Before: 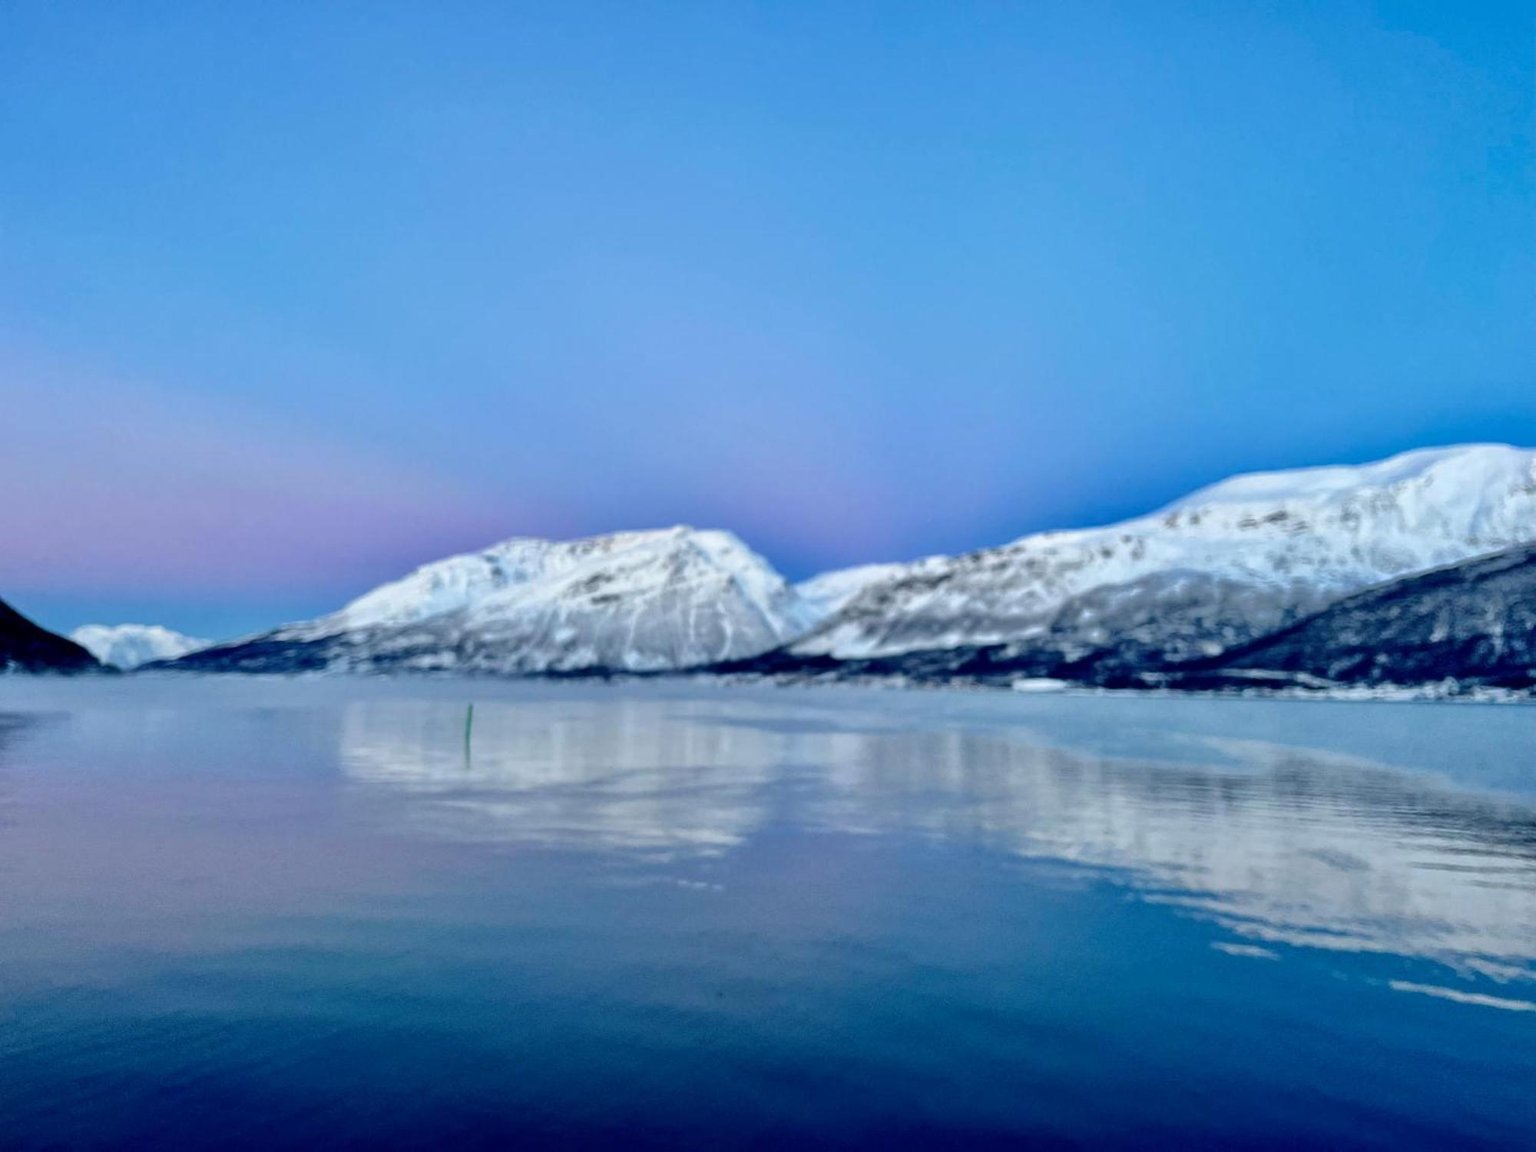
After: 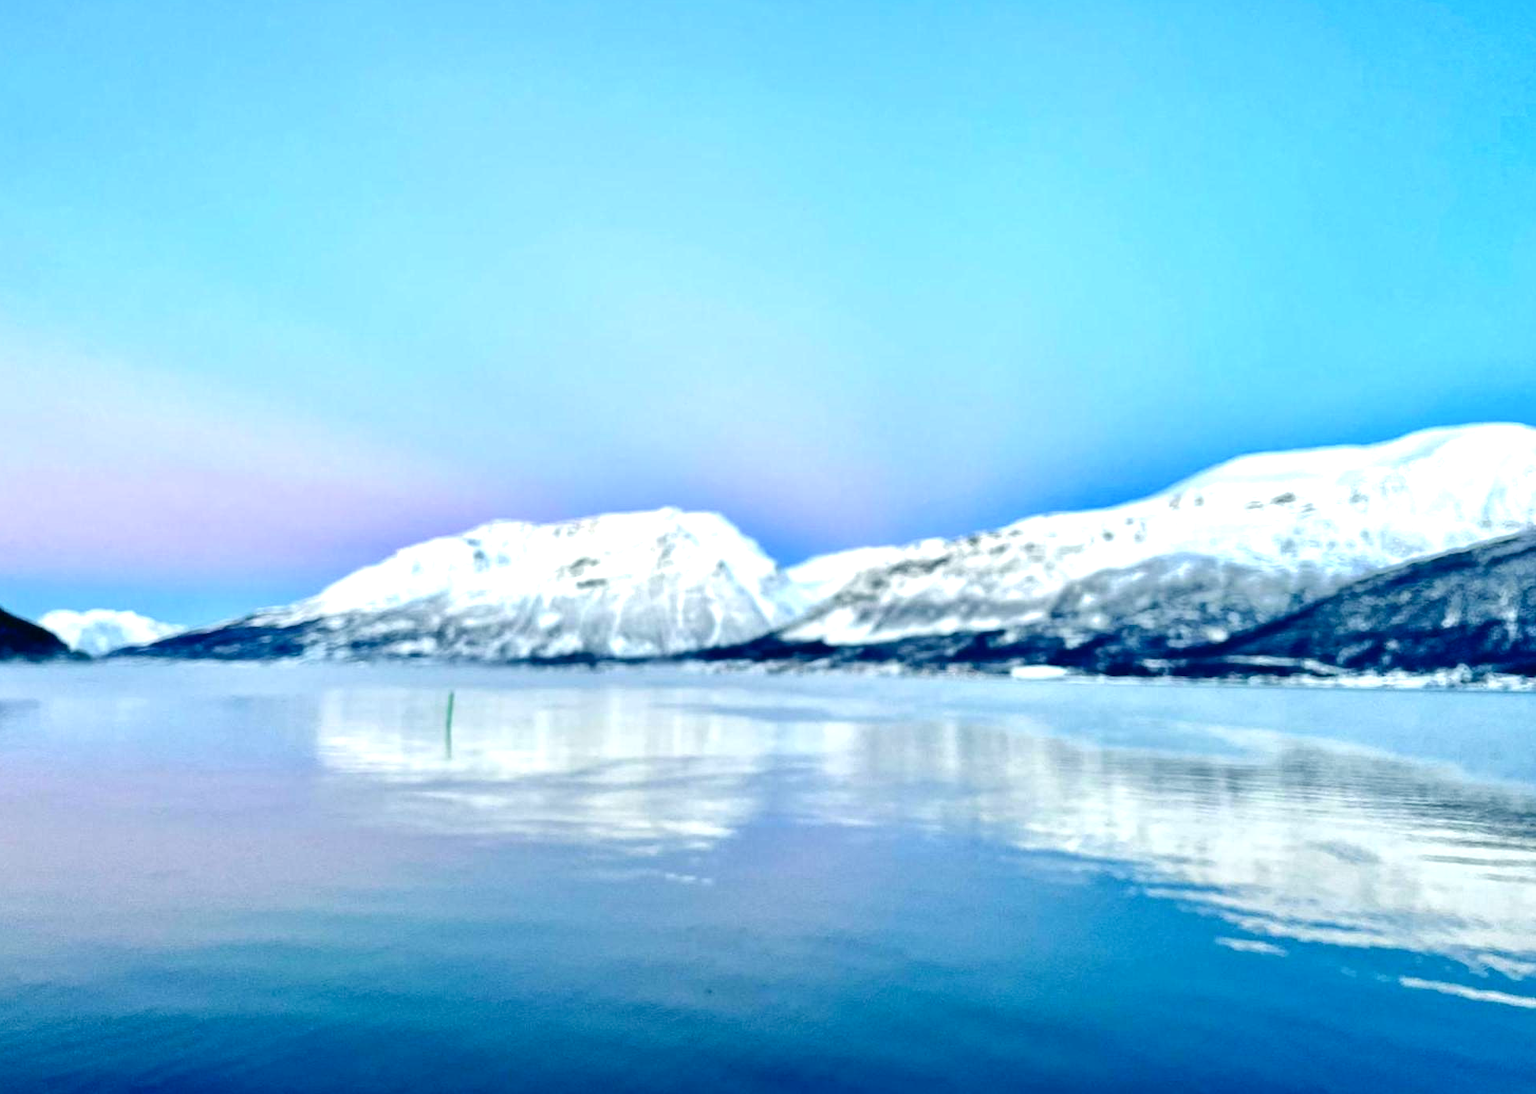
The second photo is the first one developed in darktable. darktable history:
crop: left 2.195%, top 2.983%, right 0.885%, bottom 4.918%
color correction: highlights a* -0.53, highlights b* 9.36, shadows a* -9.51, shadows b* 1.55
exposure: black level correction 0, exposure 1.106 EV, compensate highlight preservation false
